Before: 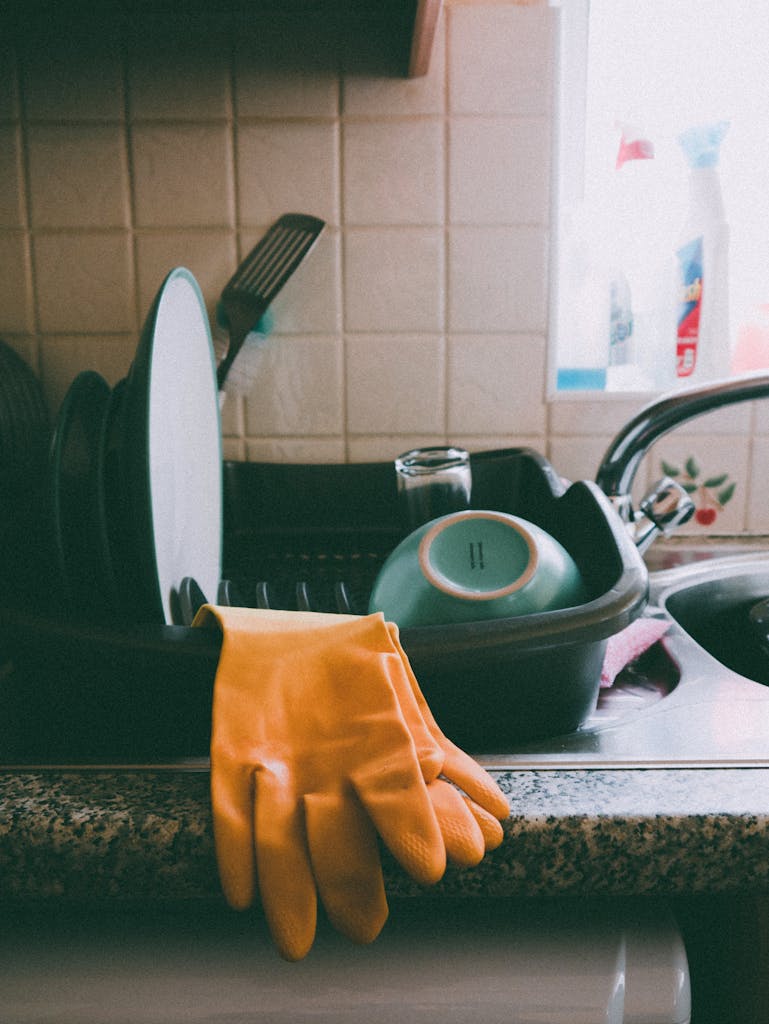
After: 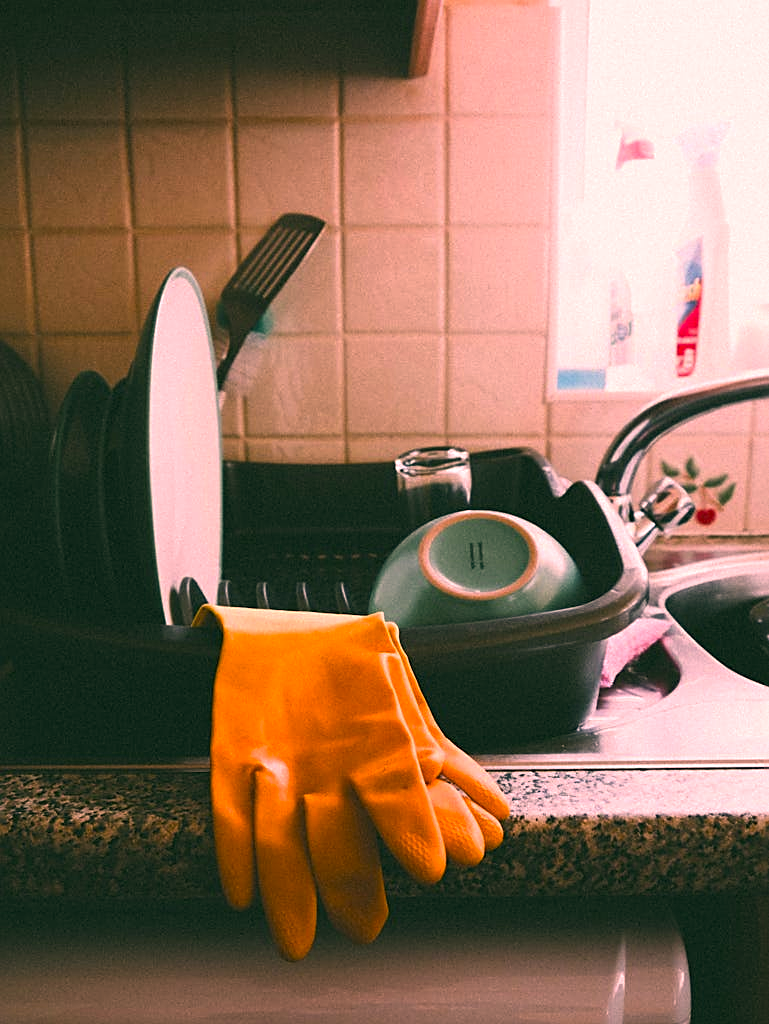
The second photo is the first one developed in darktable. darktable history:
sharpen: on, module defaults
color correction: highlights a* 22.66, highlights b* 22.2
color balance rgb: highlights gain › chroma 1.439%, highlights gain › hue 311.59°, perceptual saturation grading › global saturation 30.361%, perceptual brilliance grading › highlights 11.154%, perceptual brilliance grading › shadows -10.411%
